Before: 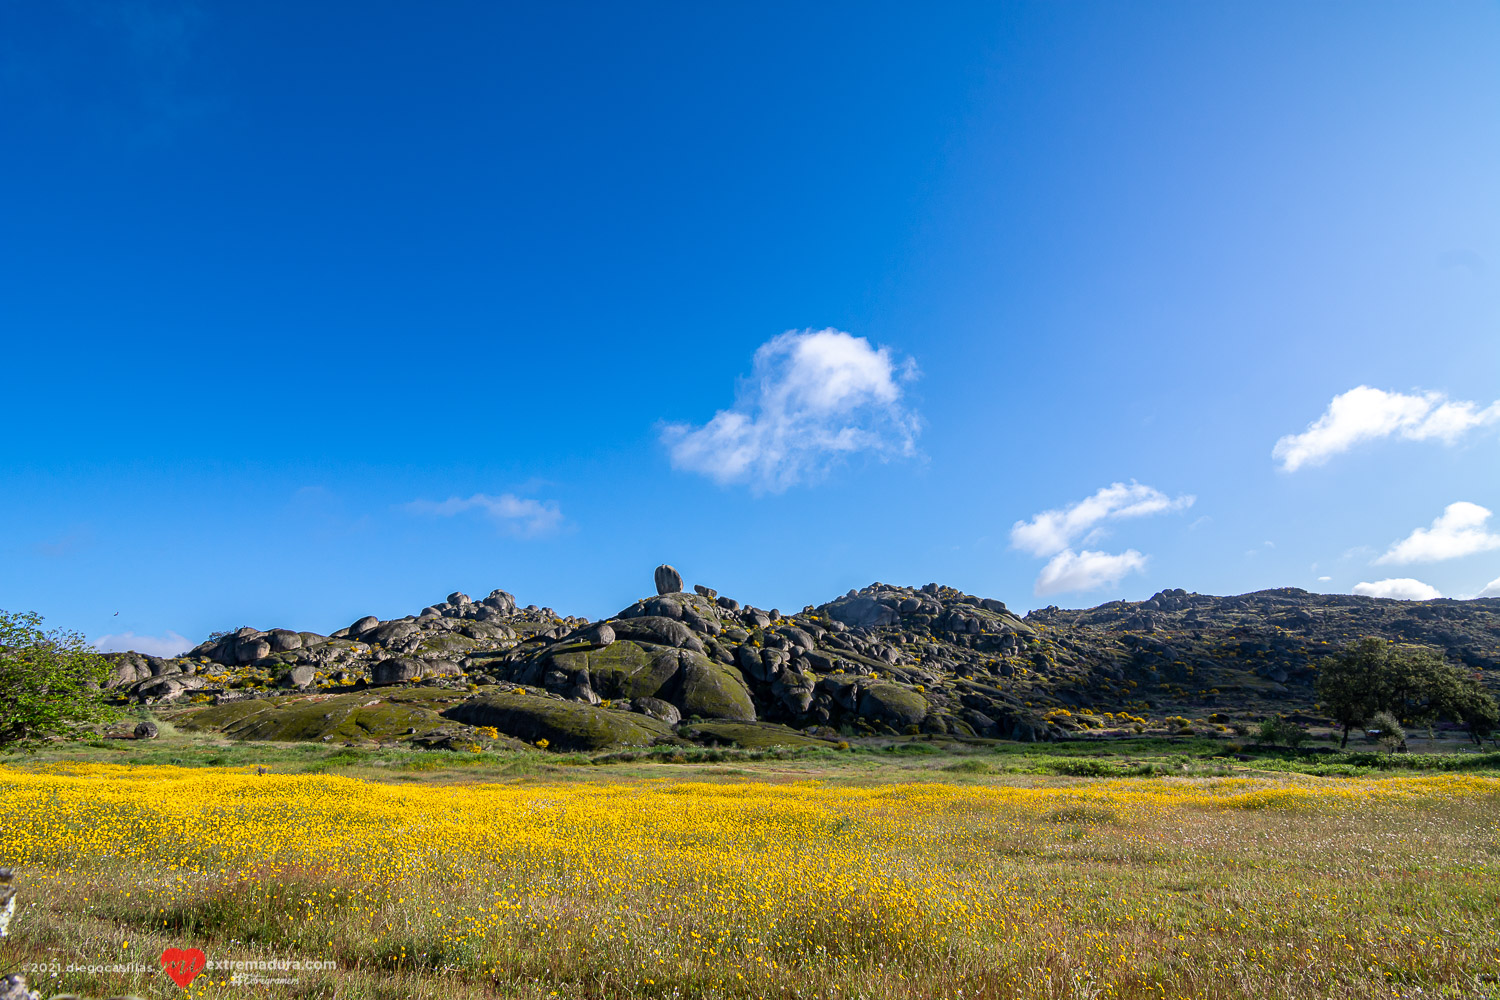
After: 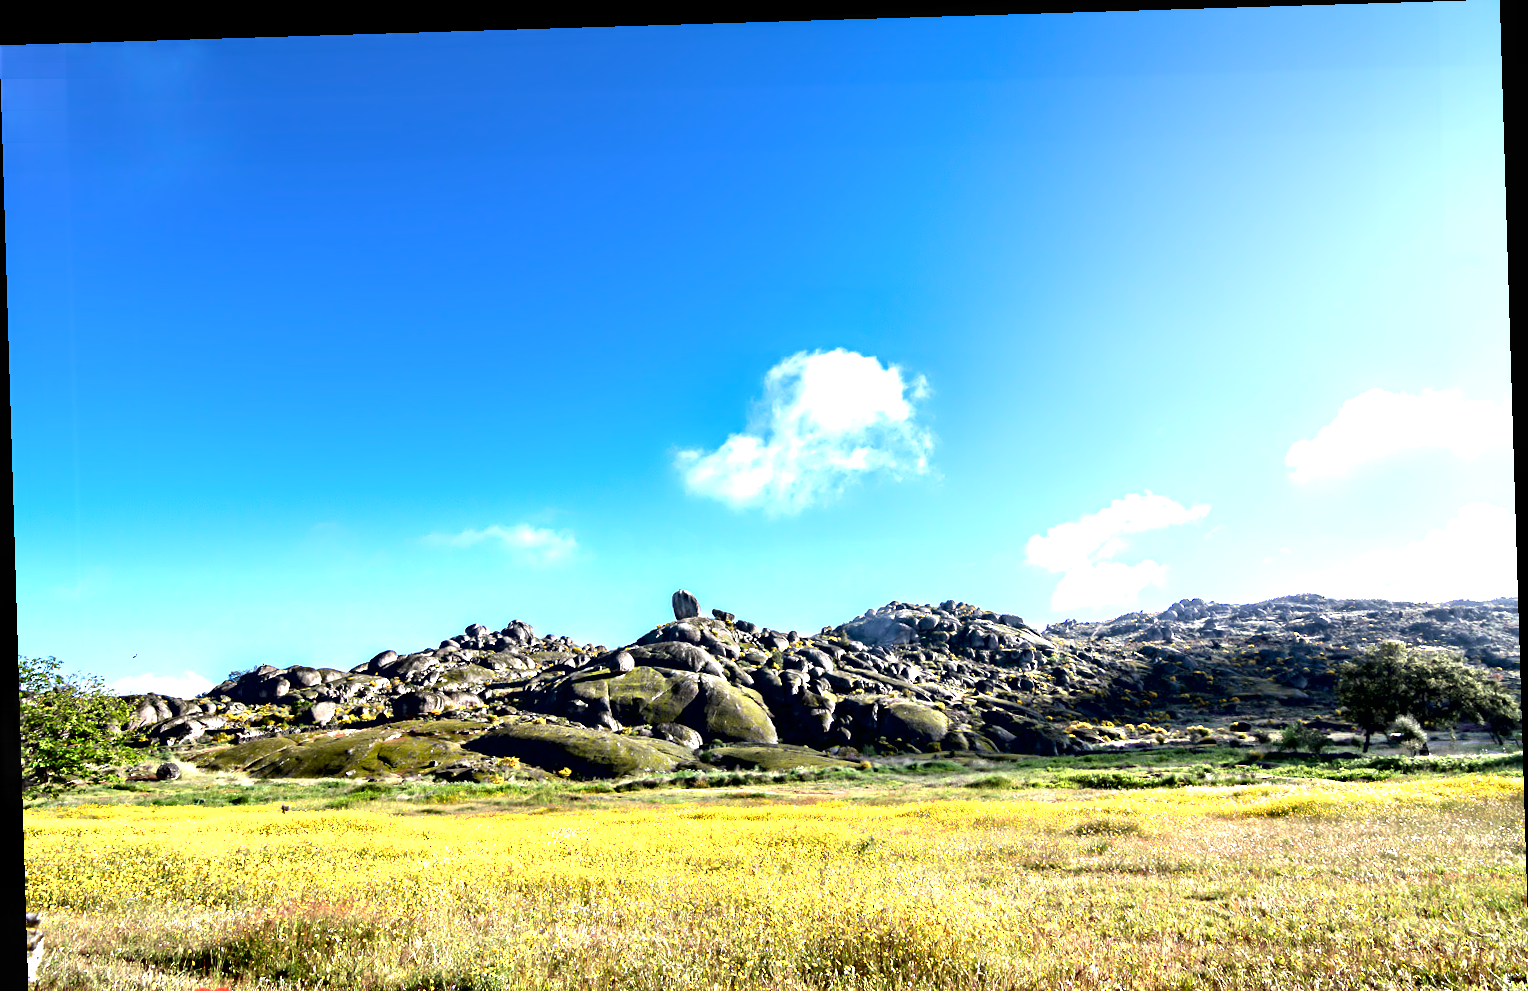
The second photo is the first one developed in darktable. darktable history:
exposure: black level correction 0, exposure 1.5 EV, compensate exposure bias true, compensate highlight preservation false
contrast brightness saturation: contrast 0.01, saturation -0.05
graduated density: on, module defaults
crop and rotate: top 0%, bottom 5.097%
tone equalizer: on, module defaults
rotate and perspective: rotation -1.75°, automatic cropping off
contrast equalizer: y [[0.783, 0.666, 0.575, 0.77, 0.556, 0.501], [0.5 ×6], [0.5 ×6], [0, 0.02, 0.272, 0.399, 0.062, 0], [0 ×6]]
